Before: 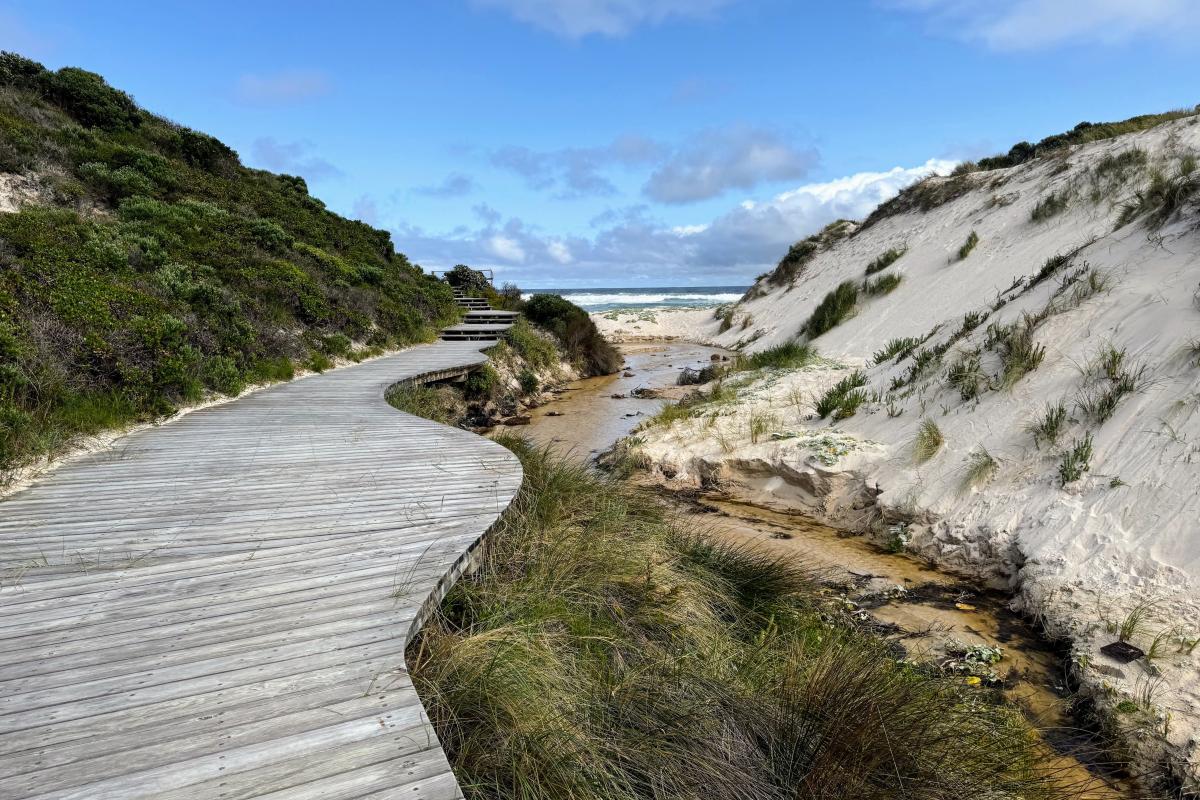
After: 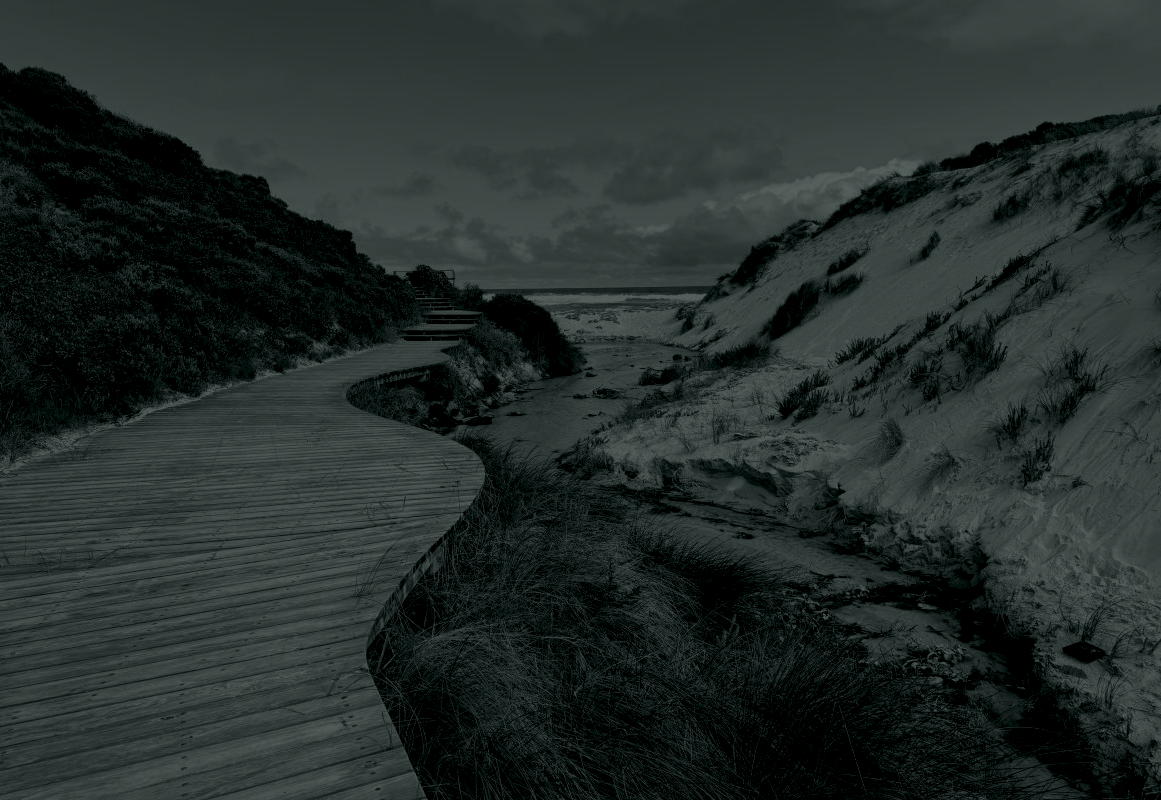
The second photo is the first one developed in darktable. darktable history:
local contrast: mode bilateral grid, contrast 20, coarseness 50, detail 120%, midtone range 0.2
colorize: hue 90°, saturation 19%, lightness 1.59%, version 1
crop and rotate: left 3.238%
